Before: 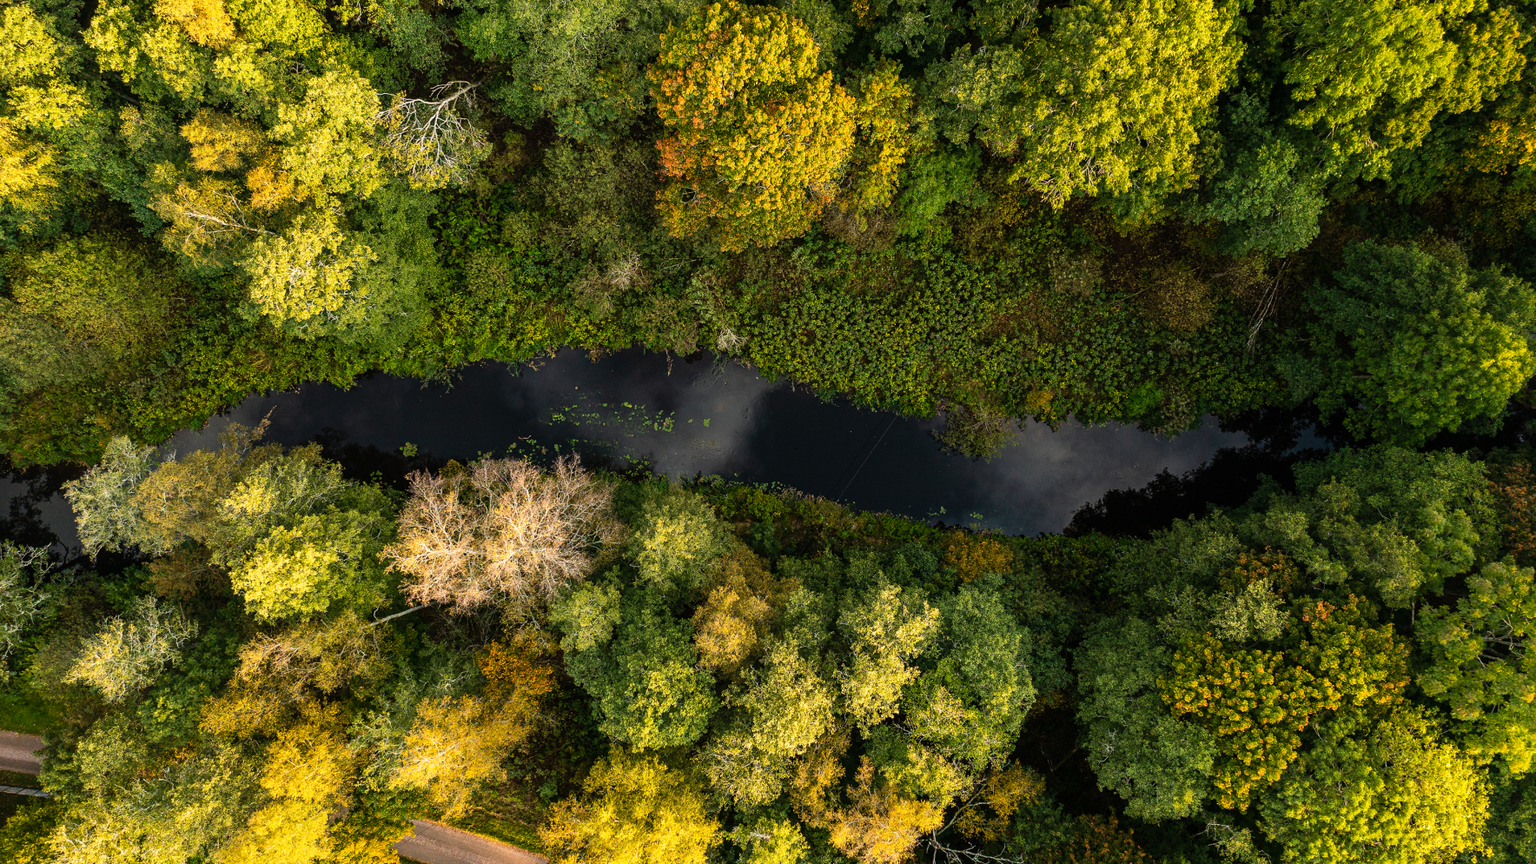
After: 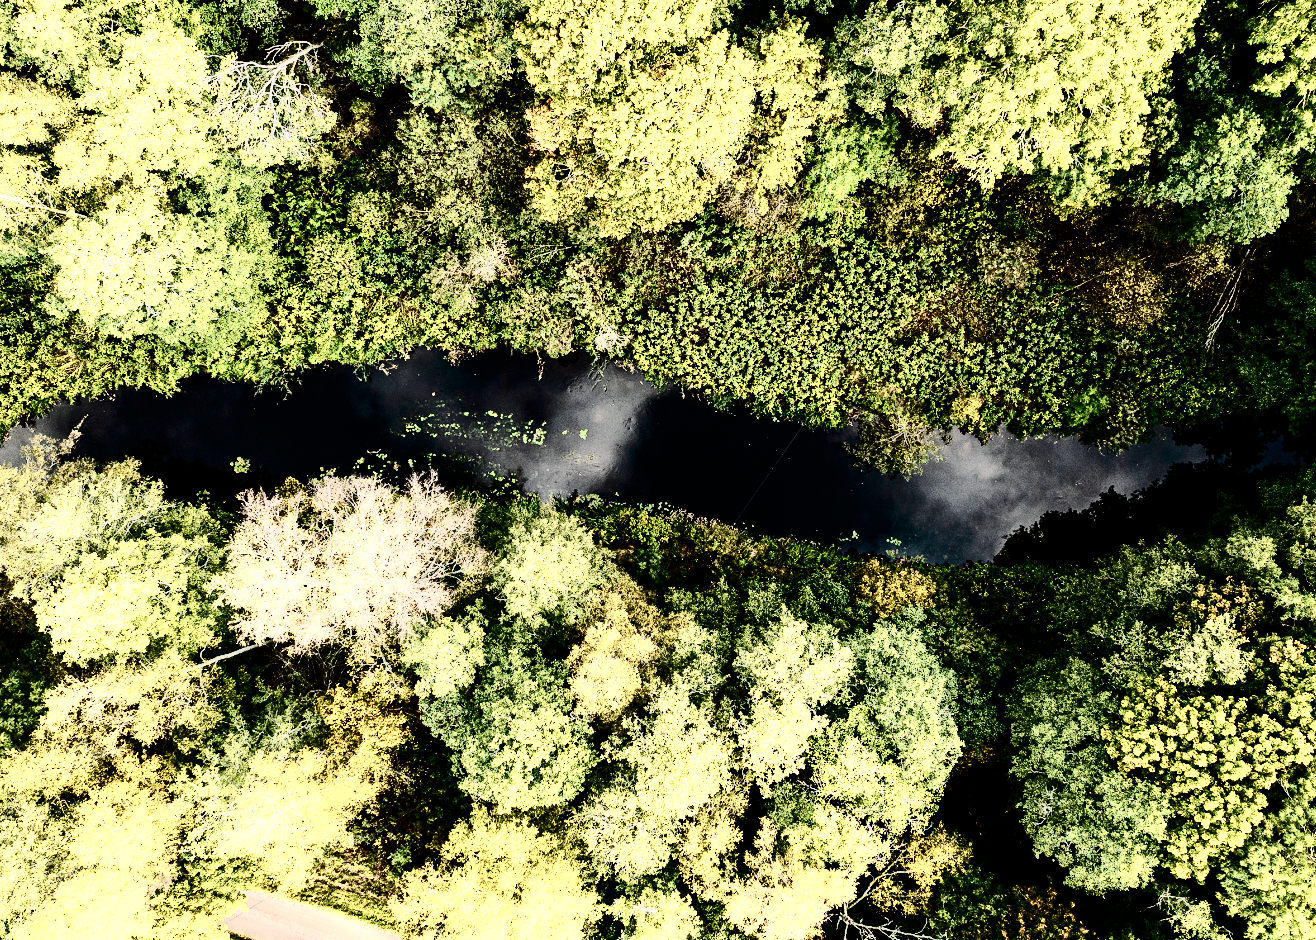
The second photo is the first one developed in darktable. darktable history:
filmic rgb: black relative exposure -7.65 EV, white relative exposure 4.56 EV, hardness 3.61, preserve chrominance no, color science v5 (2021)
crop and rotate: left 13.017%, top 5.358%, right 12.515%
tone equalizer: -7 EV 0.155 EV, -6 EV 0.621 EV, -5 EV 1.14 EV, -4 EV 1.31 EV, -3 EV 1.15 EV, -2 EV 0.6 EV, -1 EV 0.15 EV, edges refinement/feathering 500, mask exposure compensation -1.24 EV, preserve details no
contrast brightness saturation: contrast 0.495, saturation -0.089
exposure: black level correction 0.001, exposure 0.498 EV, compensate highlight preservation false
color zones: curves: ch0 [(0, 0.558) (0.143, 0.559) (0.286, 0.529) (0.429, 0.505) (0.571, 0.5) (0.714, 0.5) (0.857, 0.5) (1, 0.558)]; ch1 [(0, 0.469) (0.01, 0.469) (0.12, 0.446) (0.248, 0.469) (0.5, 0.5) (0.748, 0.5) (0.99, 0.469) (1, 0.469)], mix 101.7%
